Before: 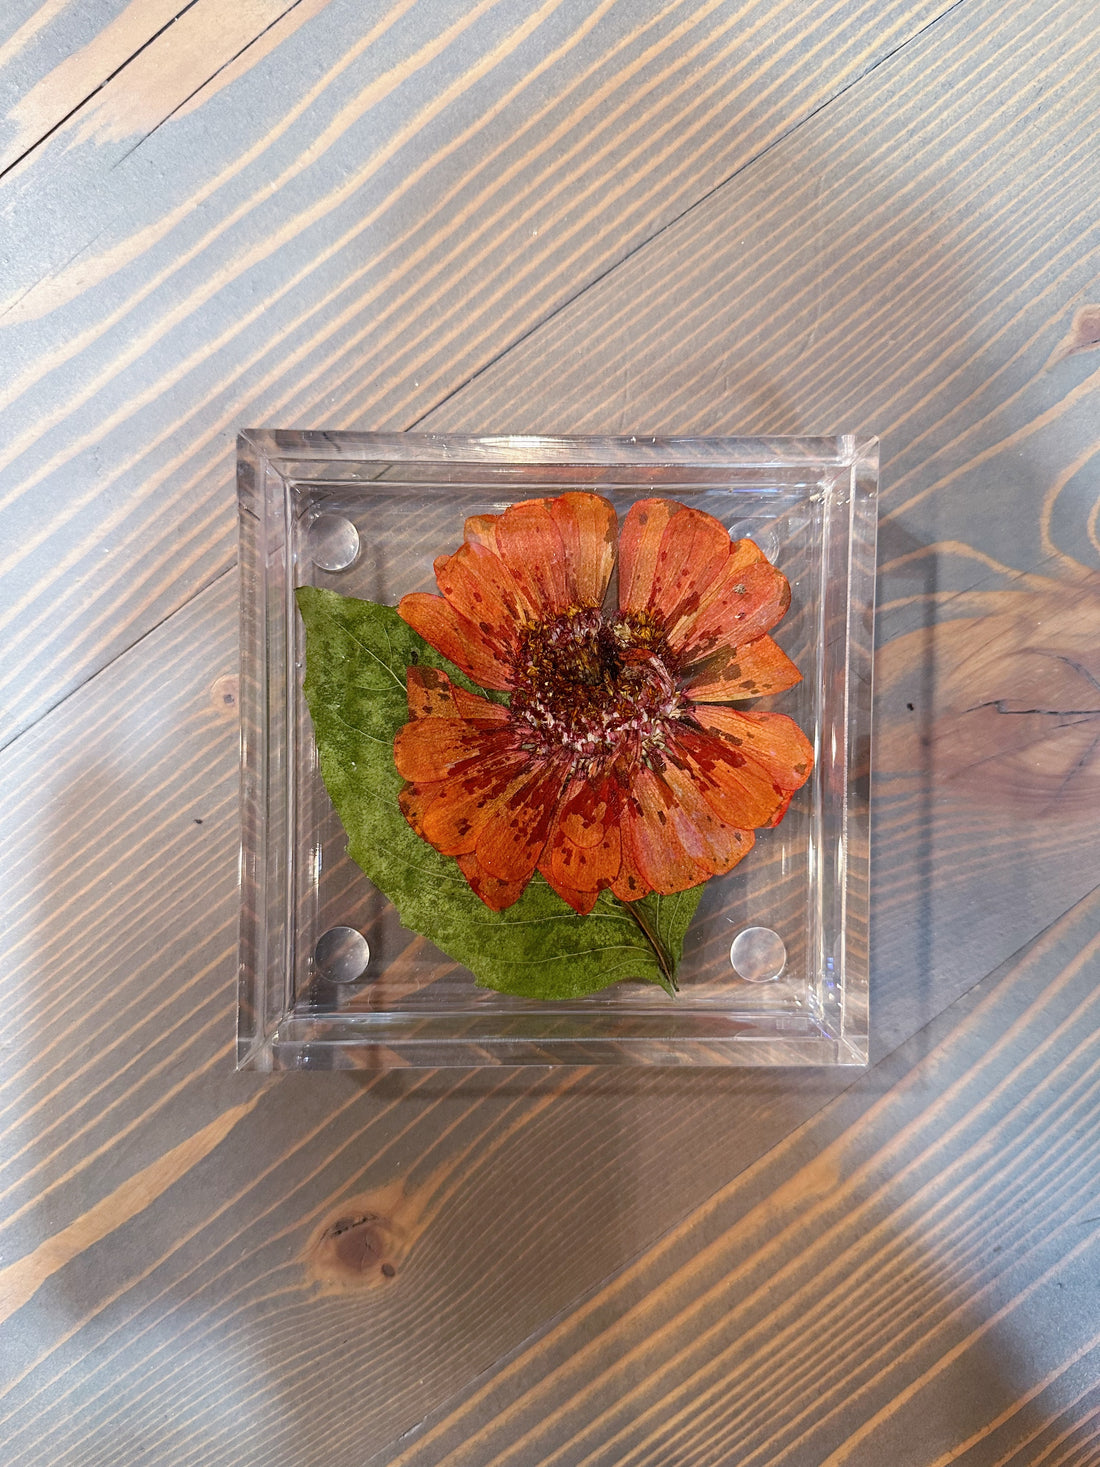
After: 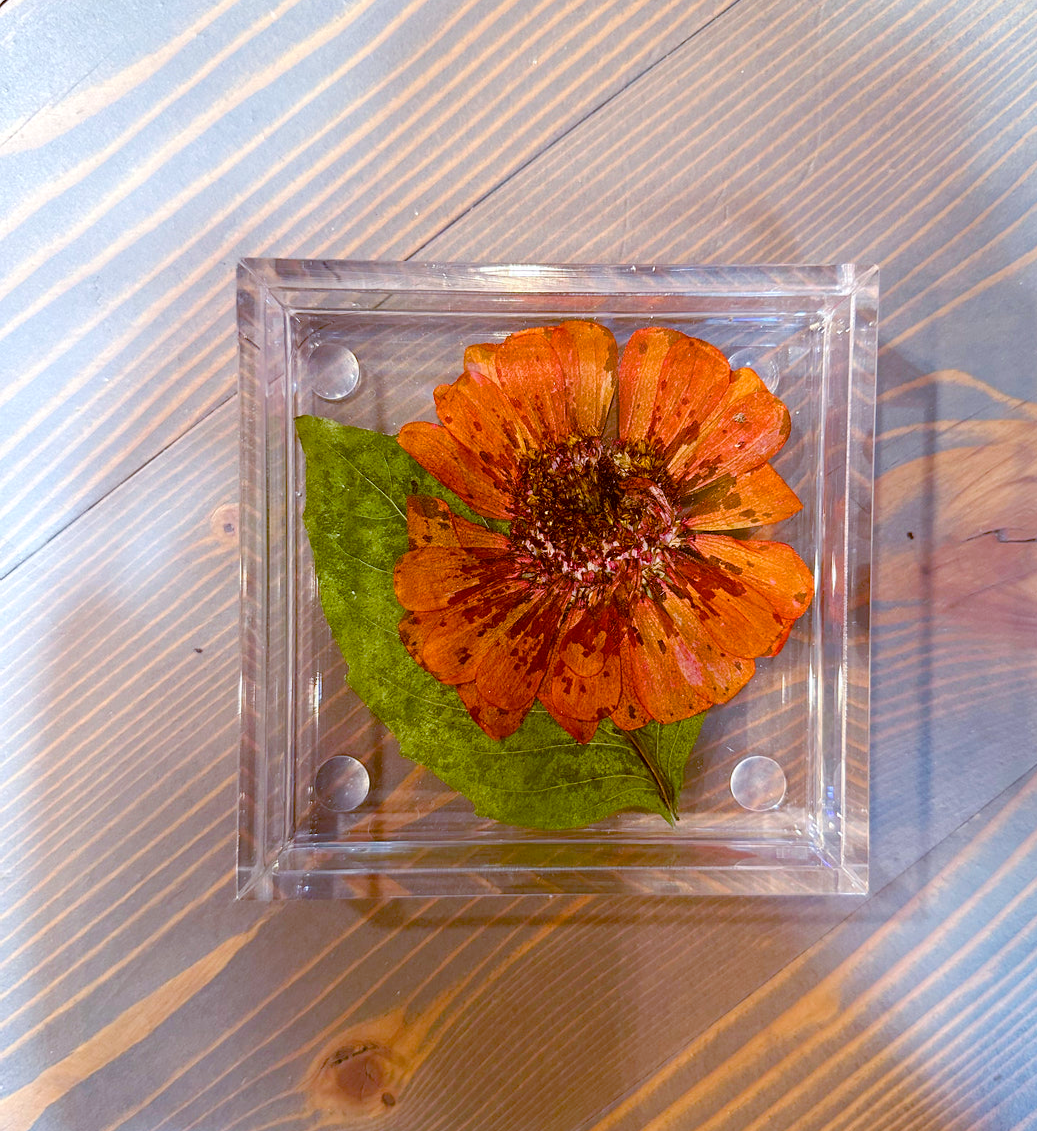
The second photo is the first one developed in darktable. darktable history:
crop and rotate: angle 0.03°, top 11.643%, right 5.651%, bottom 11.189%
color balance rgb: perceptual saturation grading › global saturation 20%, perceptual saturation grading › highlights -25%, perceptual saturation grading › shadows 50.52%, global vibrance 40.24%
color balance: lift [1, 1.015, 1.004, 0.985], gamma [1, 0.958, 0.971, 1.042], gain [1, 0.956, 0.977, 1.044]
contrast equalizer: octaves 7, y [[0.6 ×6], [0.55 ×6], [0 ×6], [0 ×6], [0 ×6]], mix -0.3
tone equalizer: on, module defaults
exposure: exposure 0.2 EV, compensate highlight preservation false
